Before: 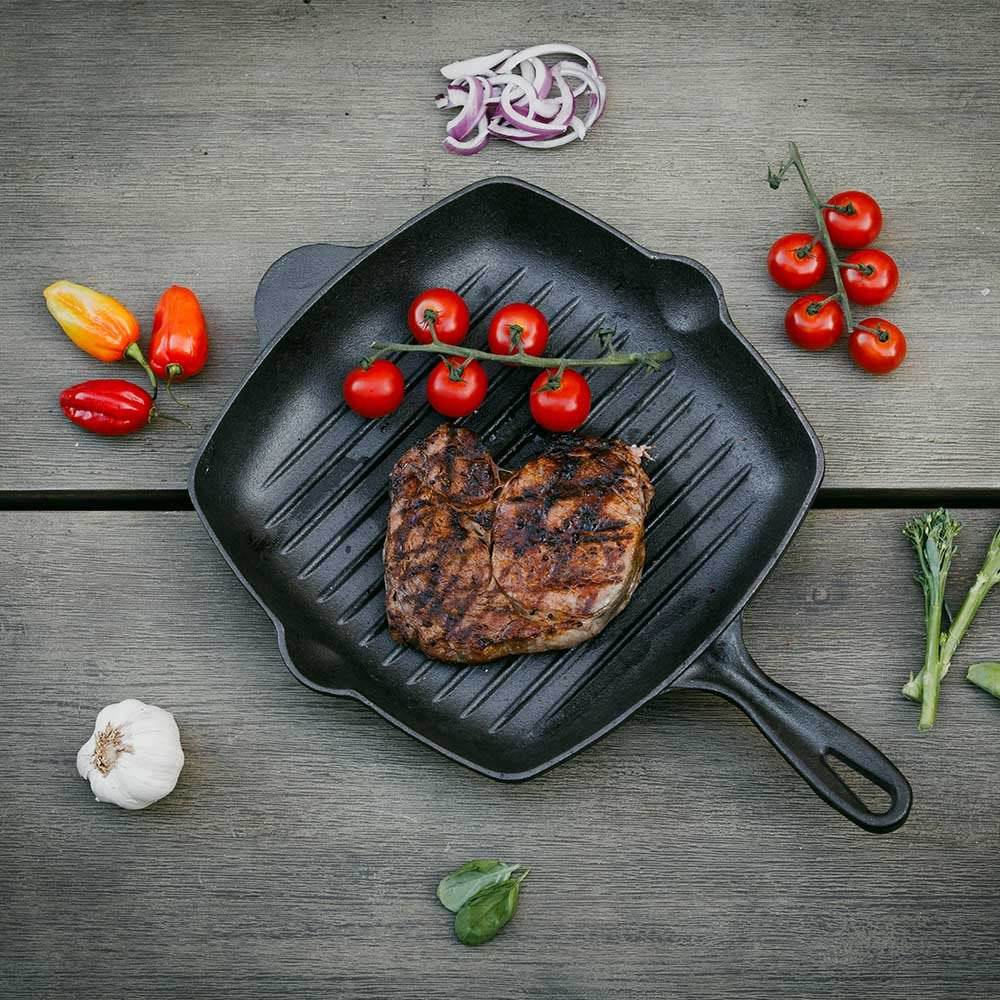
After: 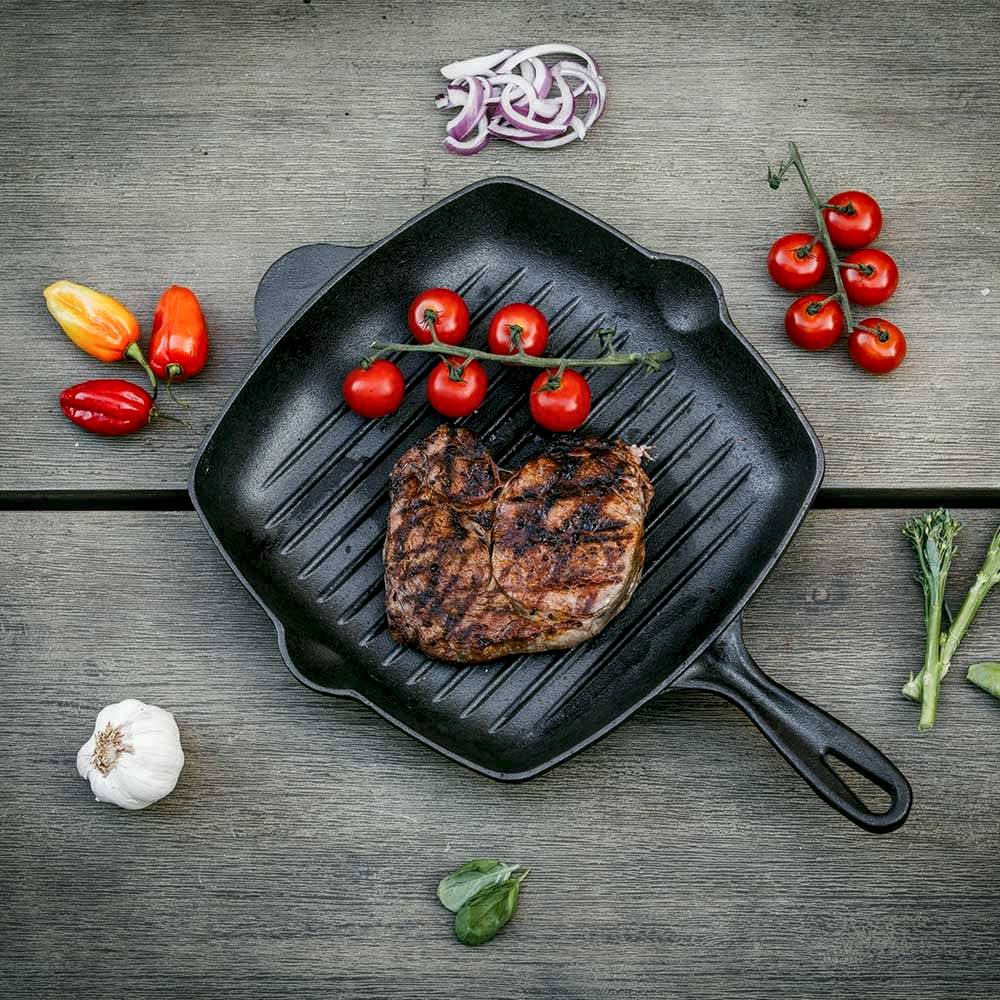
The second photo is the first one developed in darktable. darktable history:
local contrast: highlights 61%, detail 143%, midtone range 0.425
